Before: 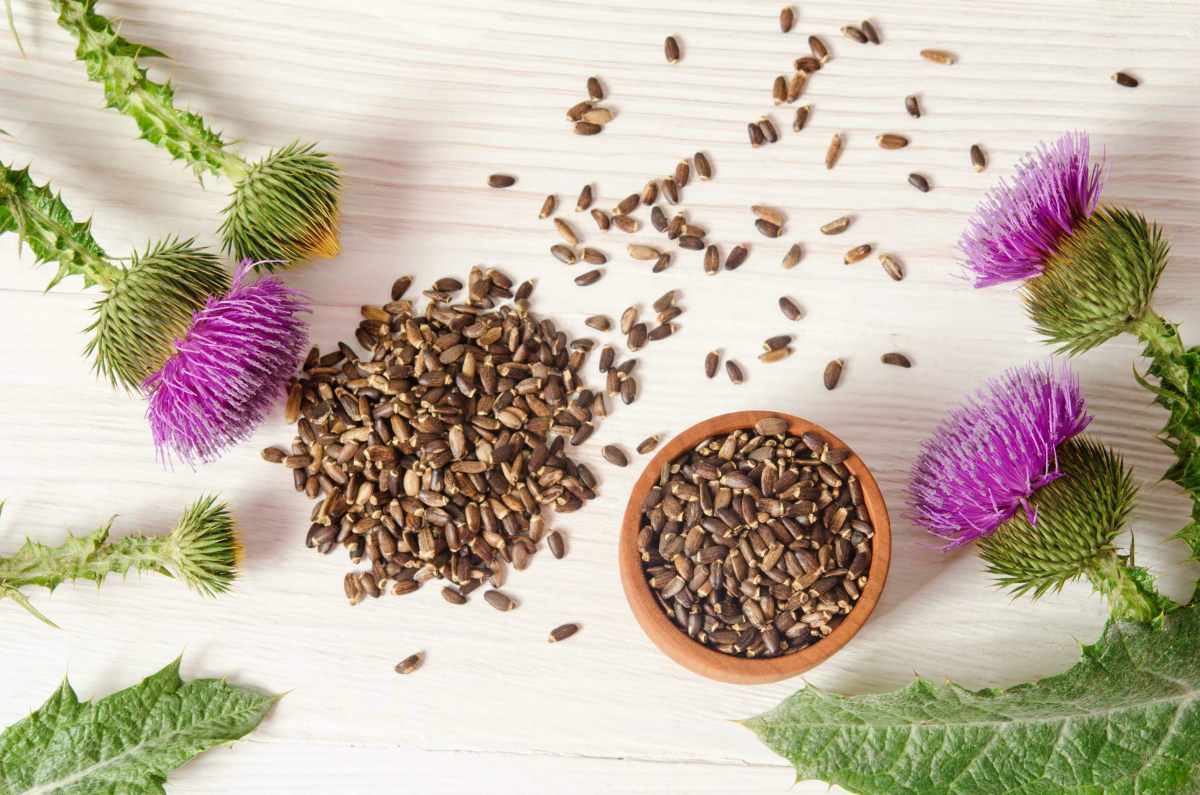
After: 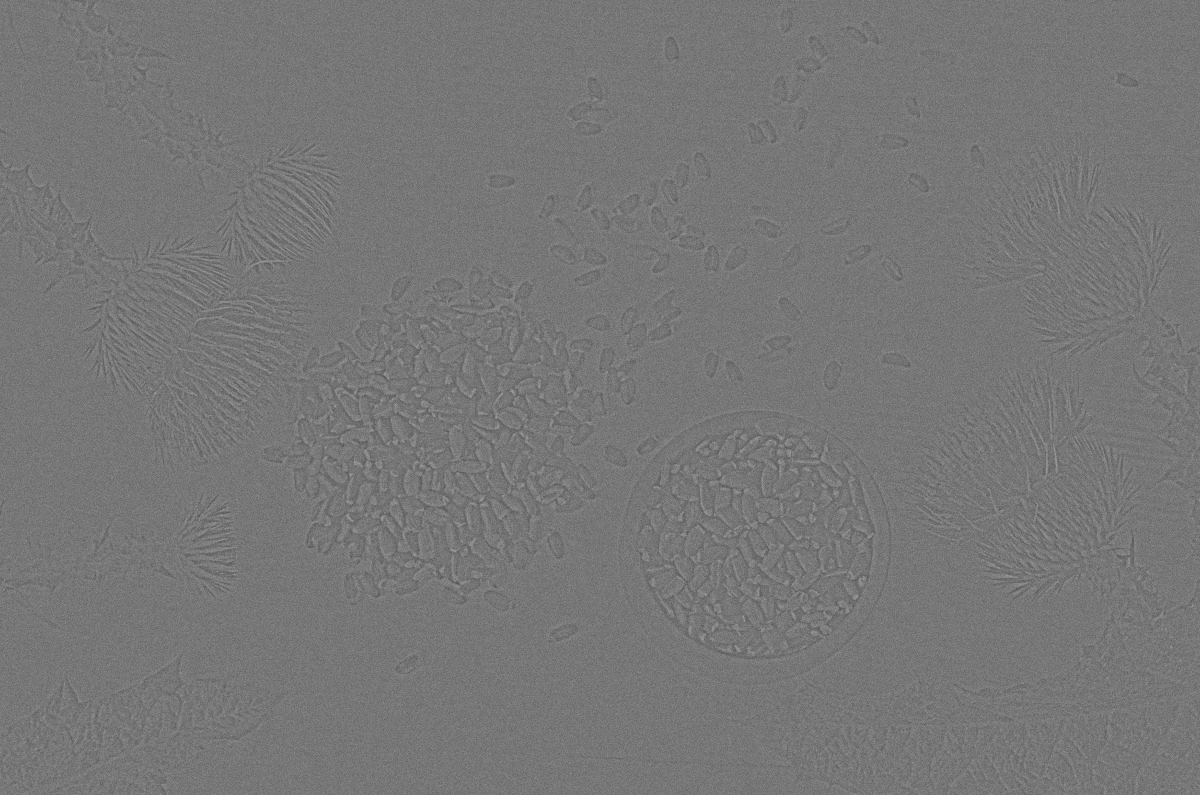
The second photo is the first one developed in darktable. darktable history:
grain: on, module defaults
highpass: sharpness 6%, contrast boost 7.63%
